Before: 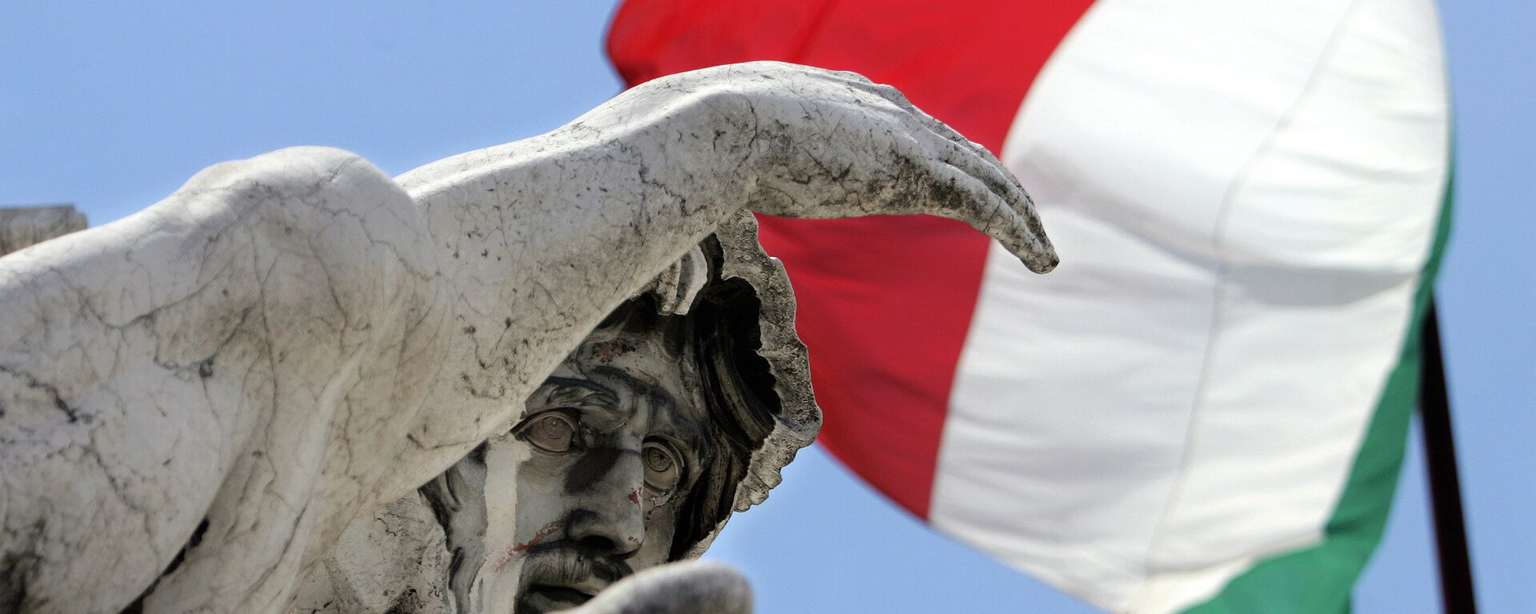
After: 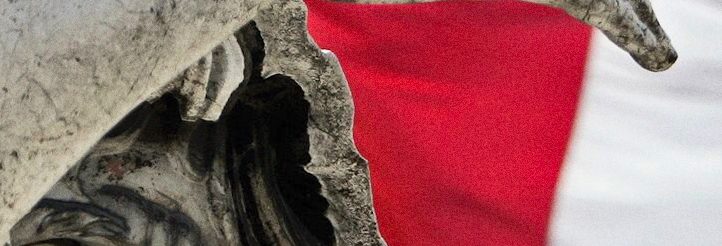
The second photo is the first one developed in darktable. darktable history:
shadows and highlights: soften with gaussian
crop: left 31.751%, top 32.172%, right 27.8%, bottom 35.83%
rotate and perspective: rotation 0.215°, lens shift (vertical) -0.139, crop left 0.069, crop right 0.939, crop top 0.002, crop bottom 0.996
contrast brightness saturation: contrast 0.2, brightness 0.16, saturation 0.22
grain: coarseness 0.09 ISO
